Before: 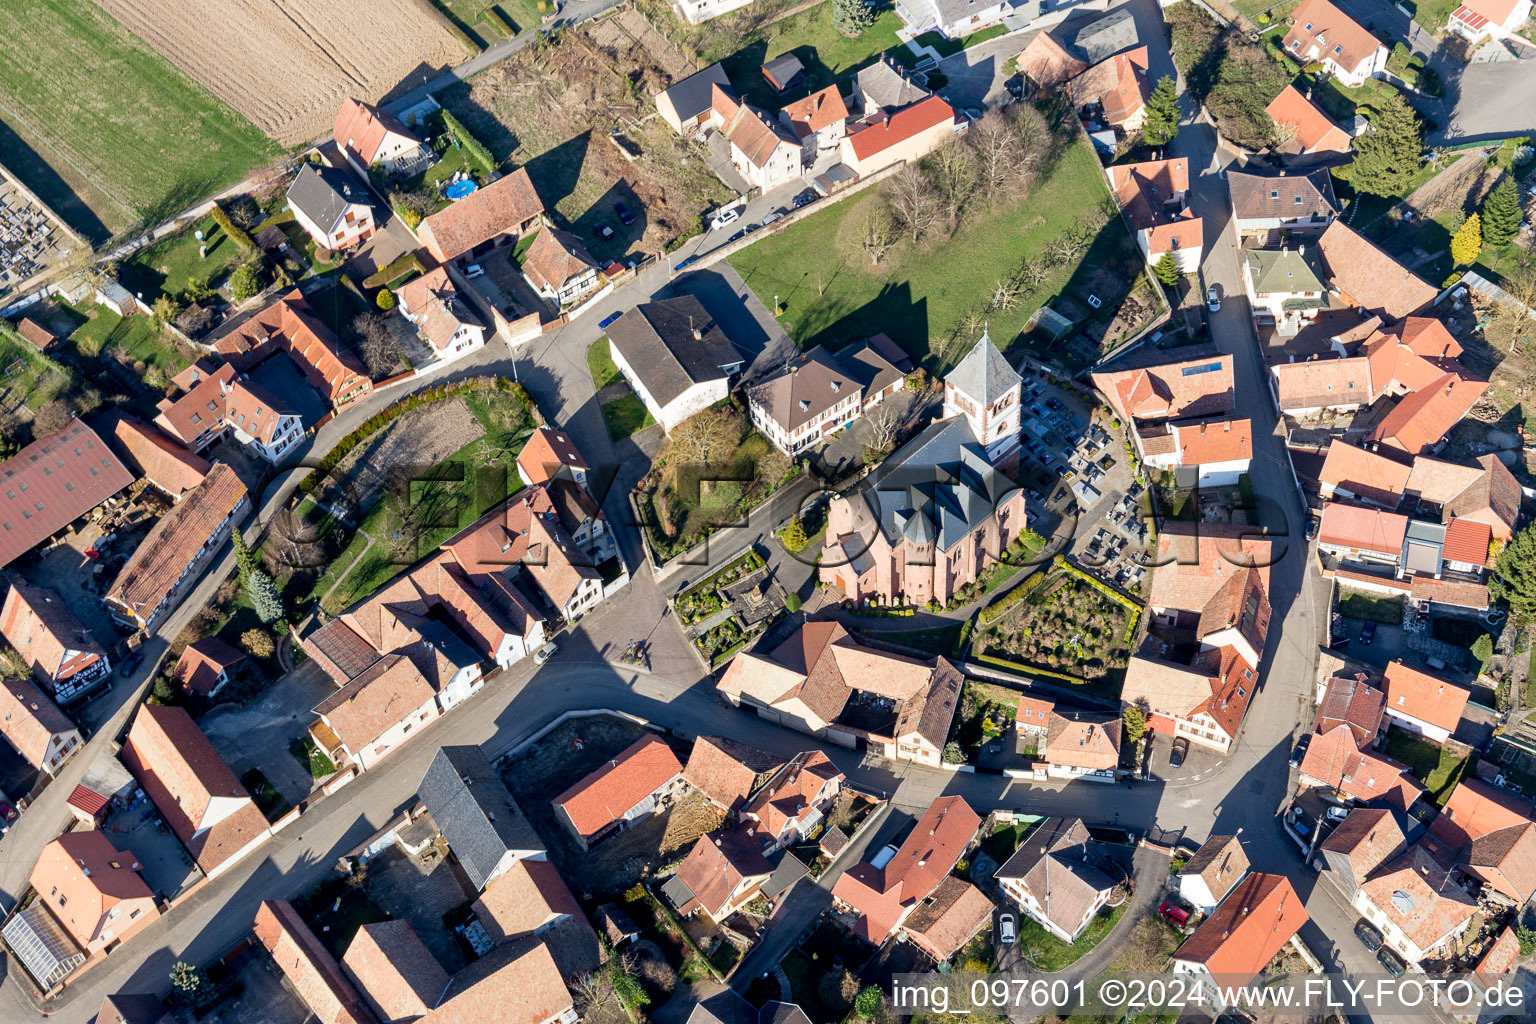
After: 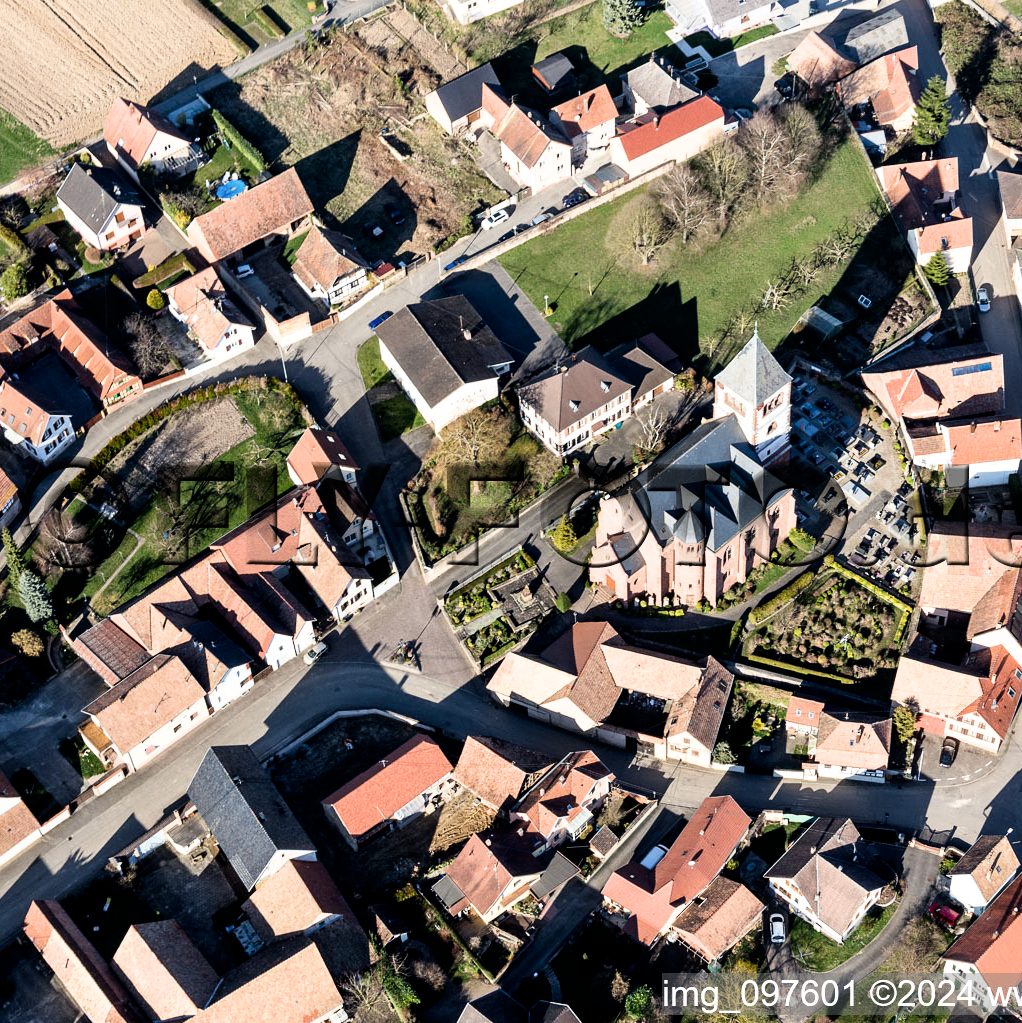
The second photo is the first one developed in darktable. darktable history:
crop and rotate: left 15.013%, right 18.437%
filmic rgb: black relative exposure -6.47 EV, white relative exposure 2.43 EV, target white luminance 99.961%, hardness 5.28, latitude 0.37%, contrast 1.414, highlights saturation mix 2.63%
